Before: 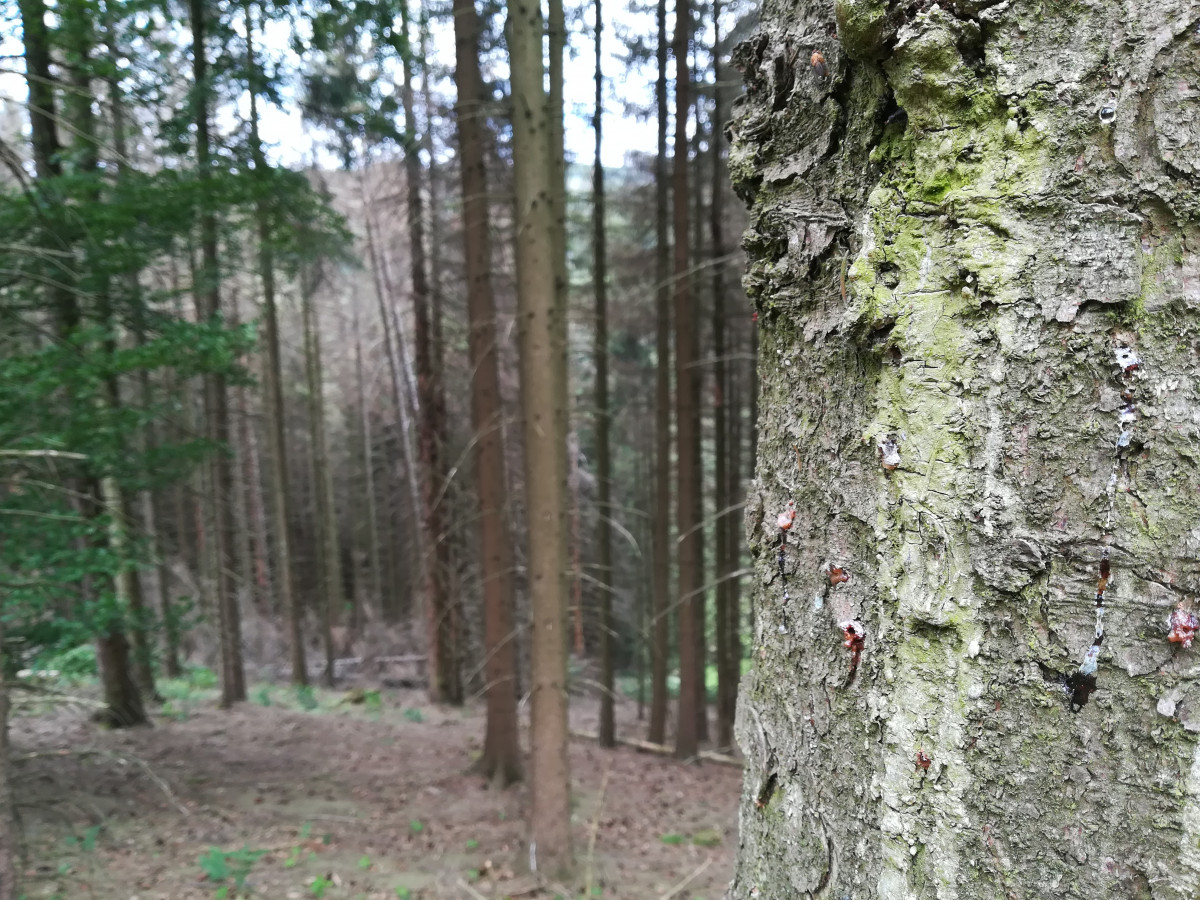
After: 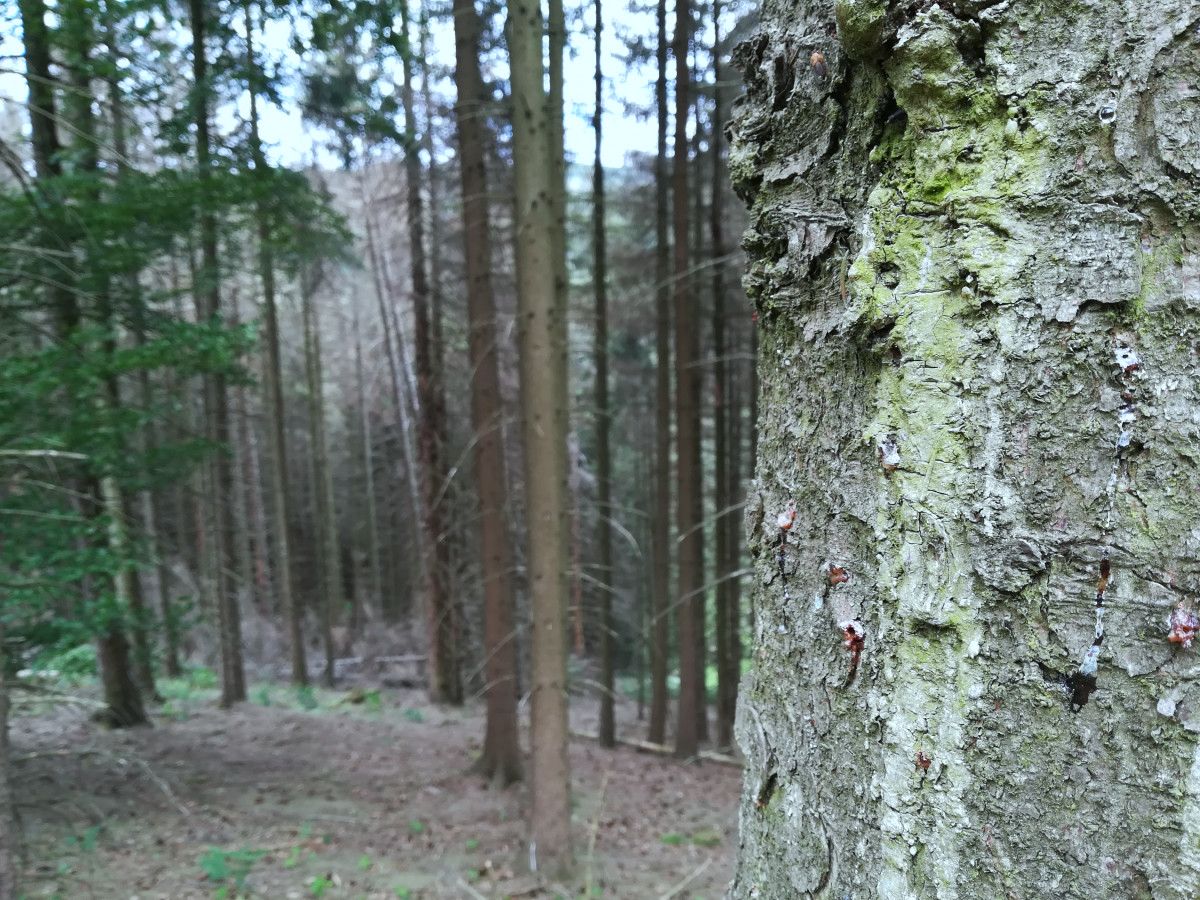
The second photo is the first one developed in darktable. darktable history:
exposure: compensate highlight preservation false
white balance: red 0.925, blue 1.046
